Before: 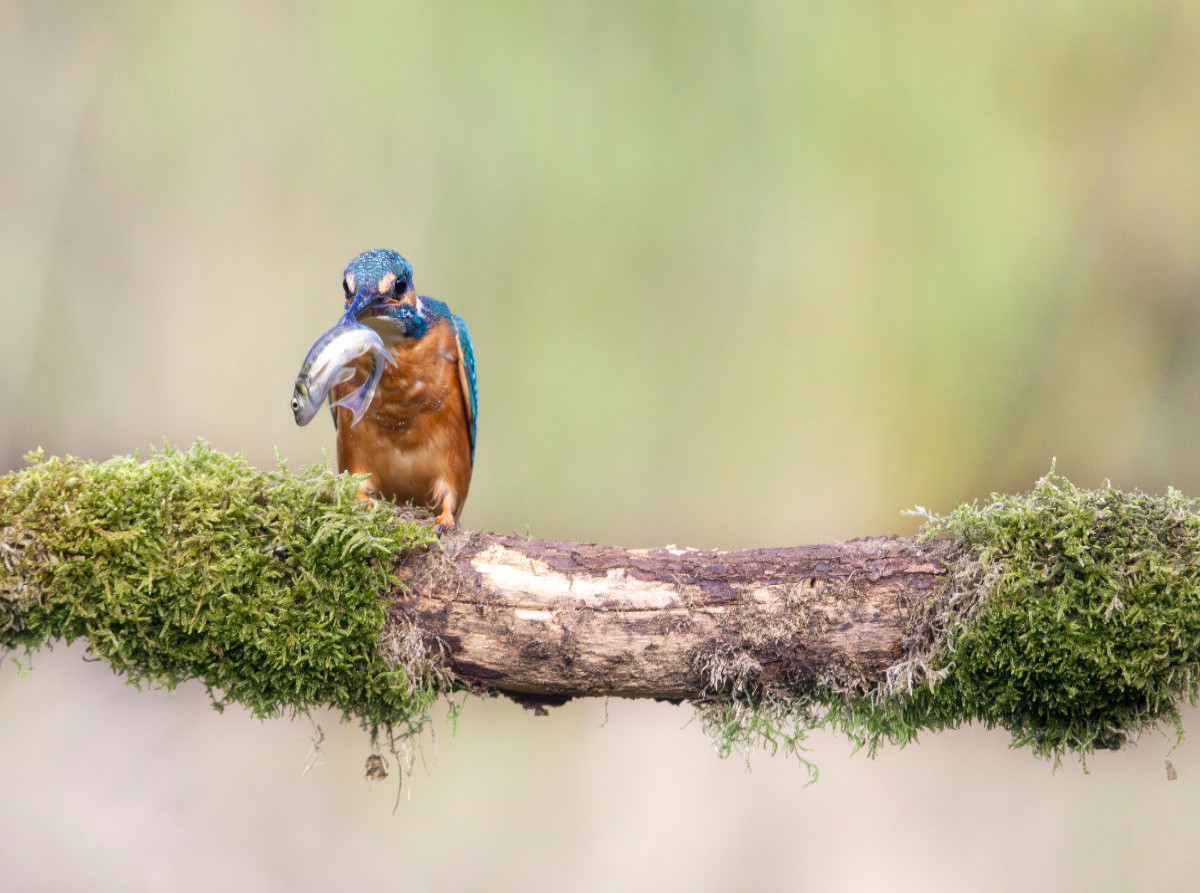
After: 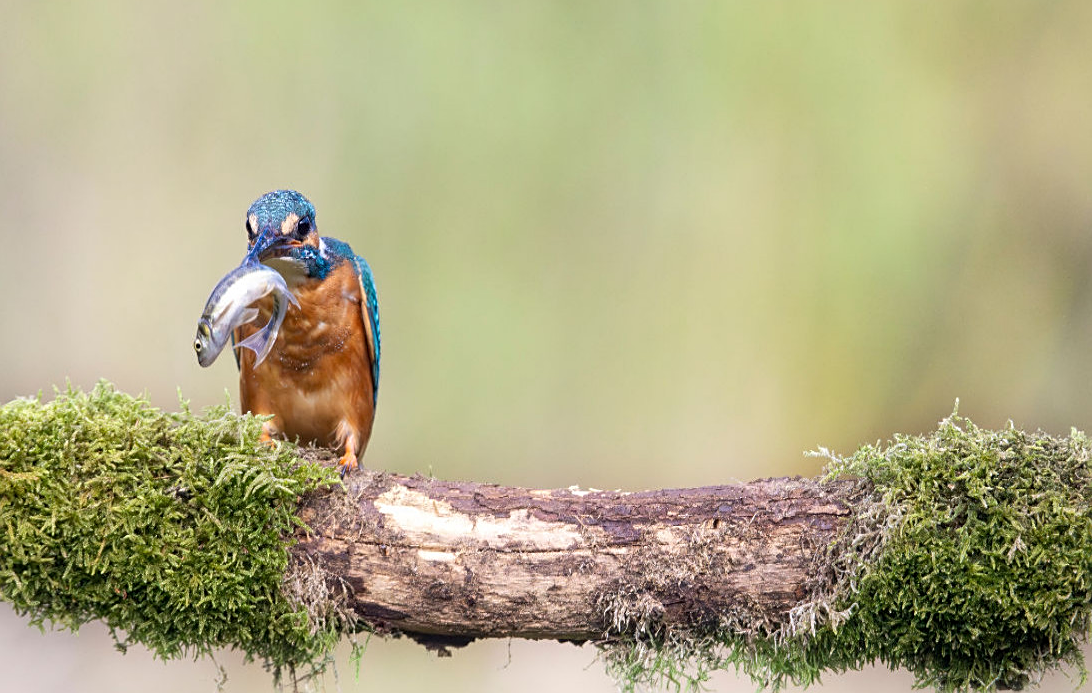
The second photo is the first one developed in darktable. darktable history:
crop: left 8.155%, top 6.611%, bottom 15.385%
sharpen: on, module defaults
